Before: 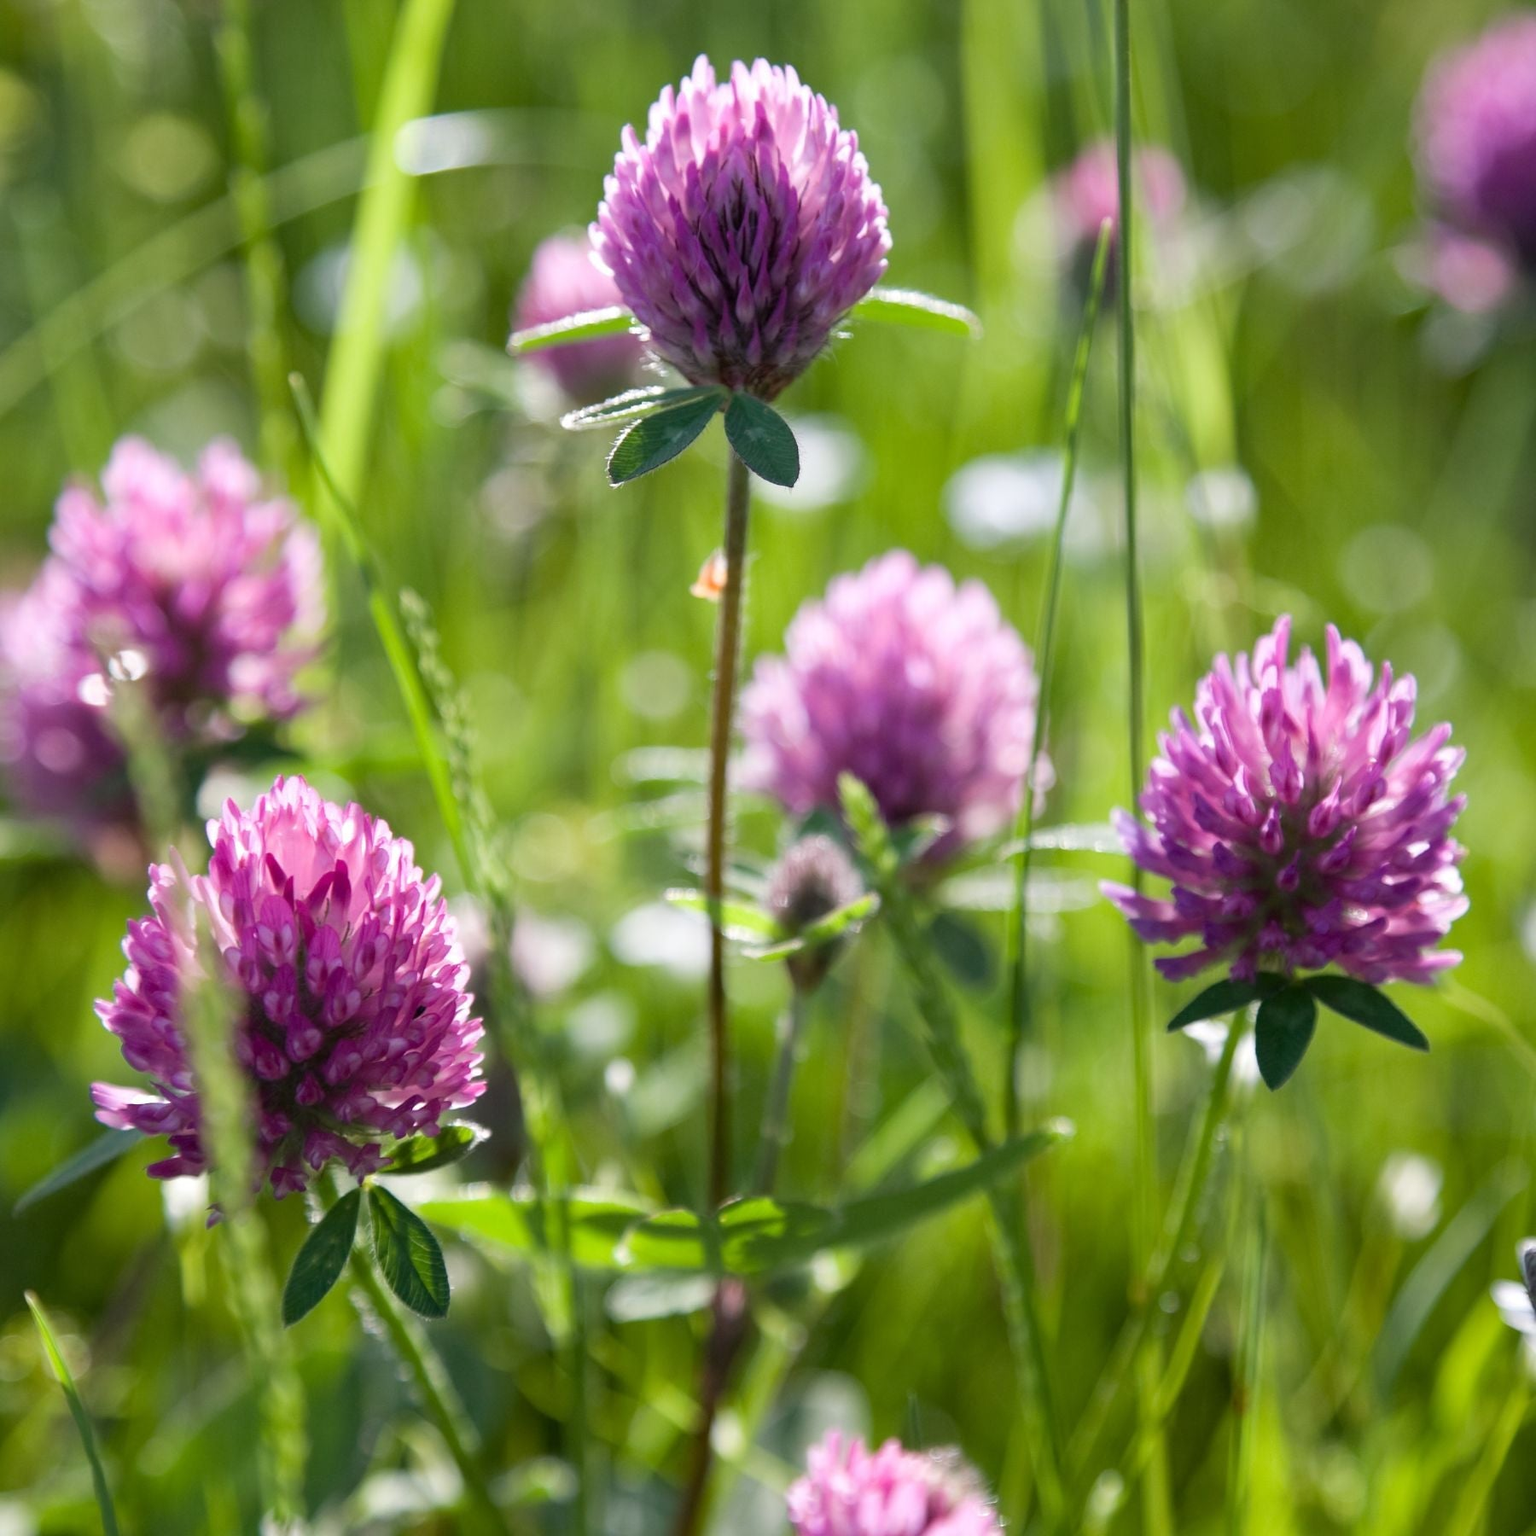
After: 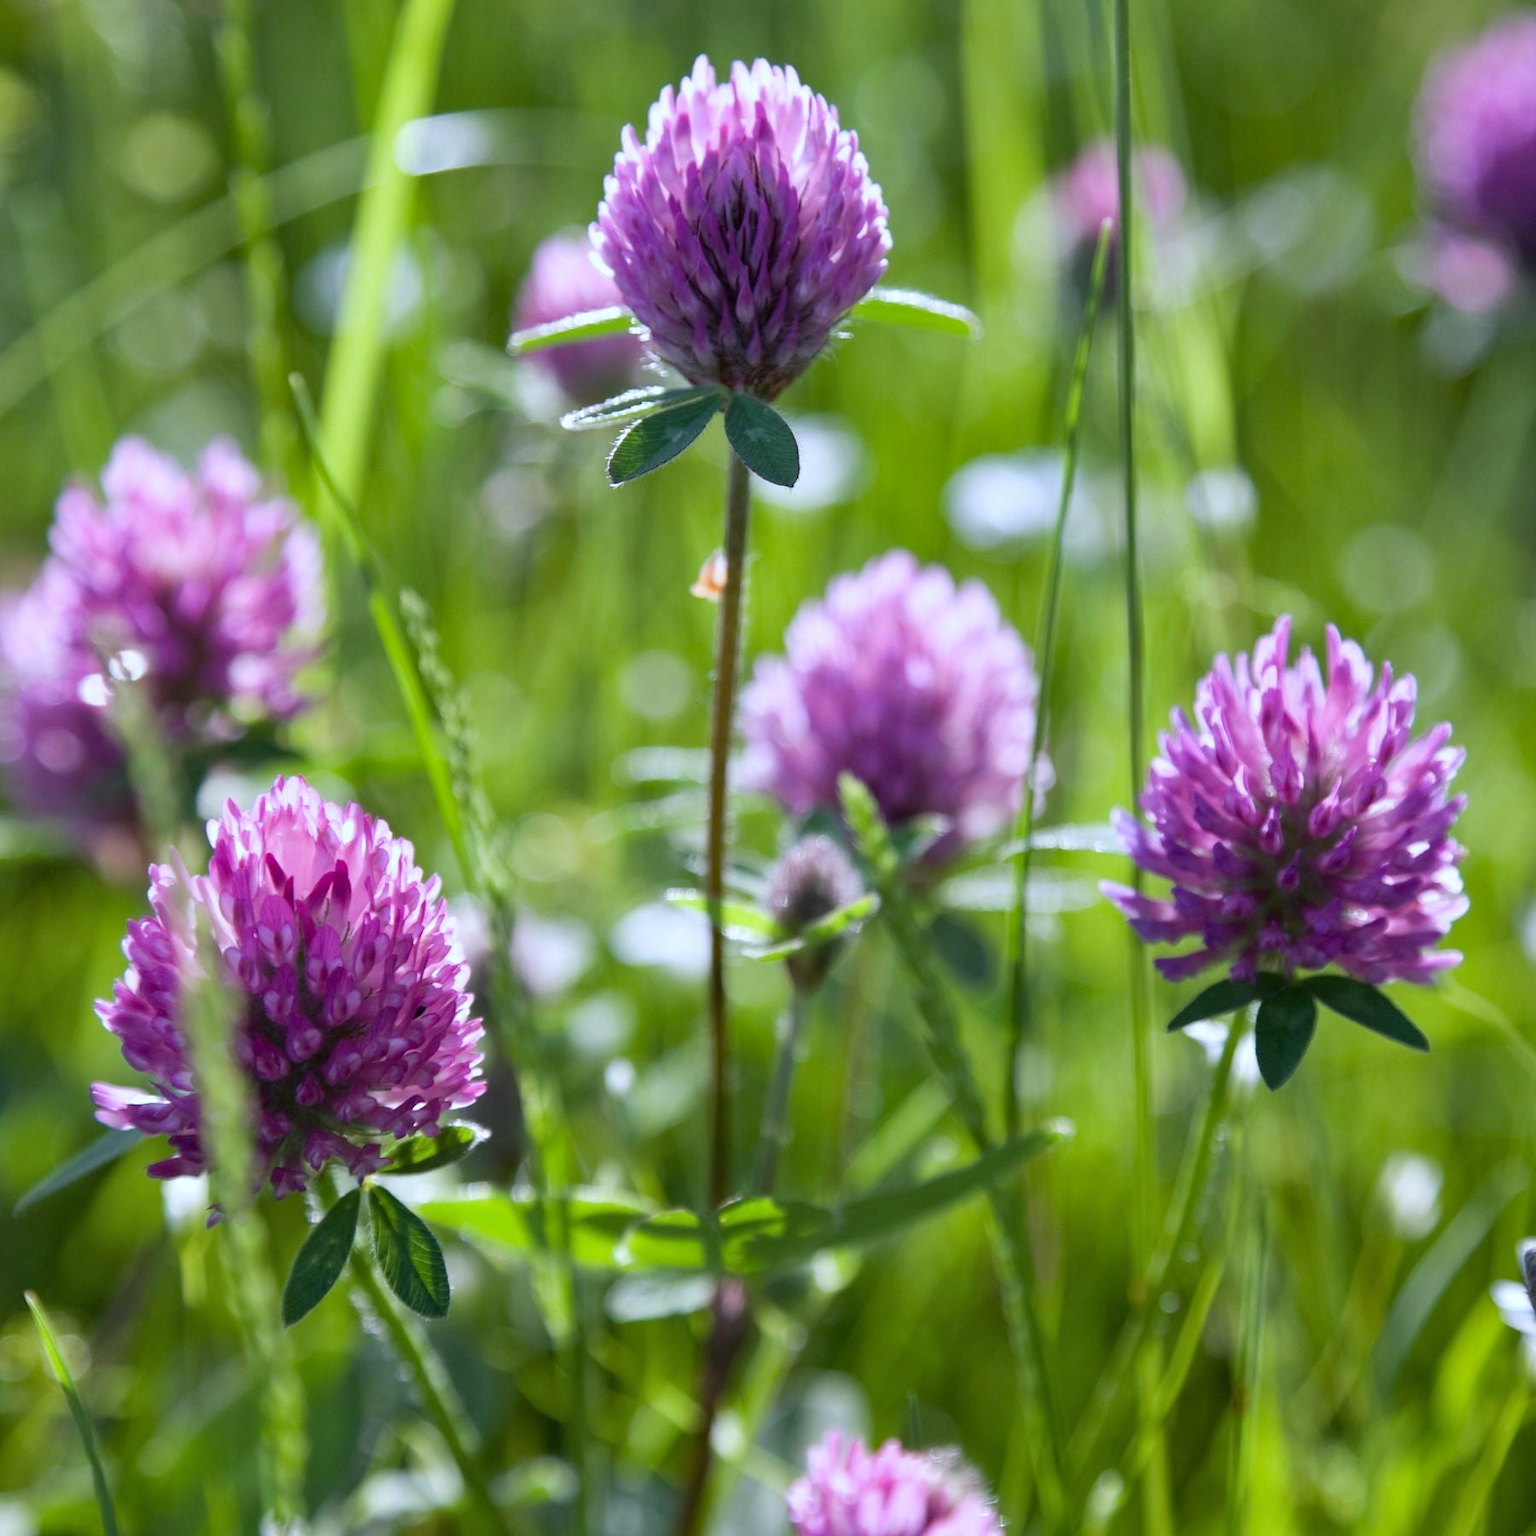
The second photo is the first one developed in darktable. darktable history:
shadows and highlights: shadows color adjustment 97.66%, soften with gaussian
white balance: red 0.931, blue 1.11
